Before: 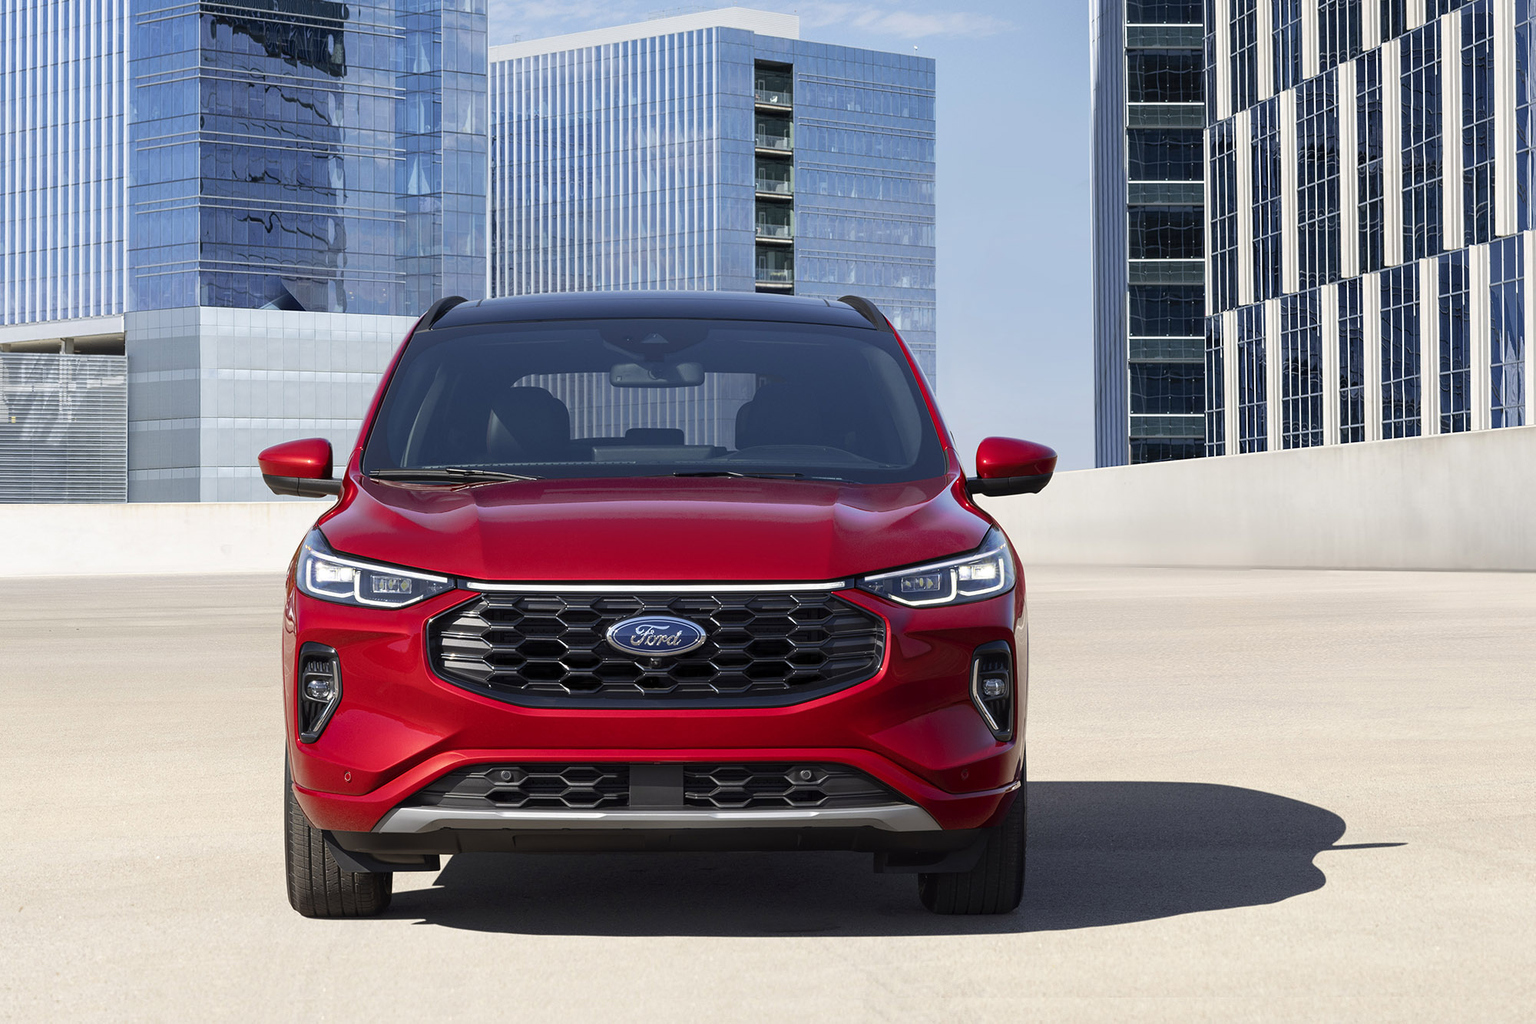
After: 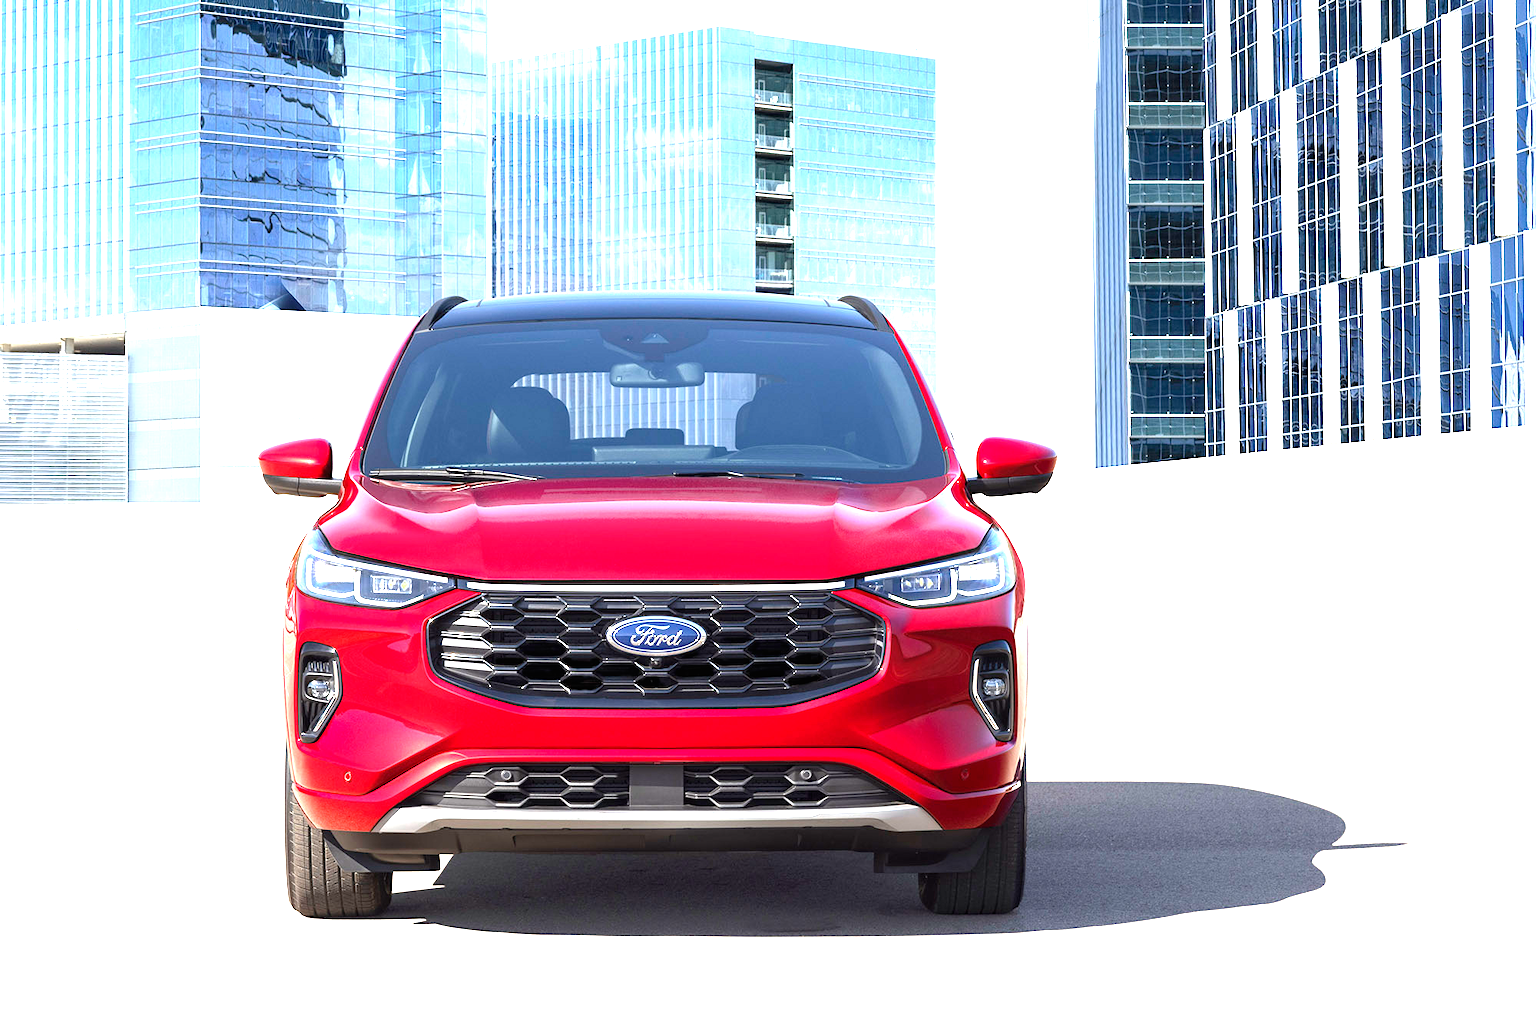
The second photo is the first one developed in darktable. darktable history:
levels: levels [0, 0.492, 0.984]
exposure: black level correction 0, exposure 1.901 EV, compensate highlight preservation false
